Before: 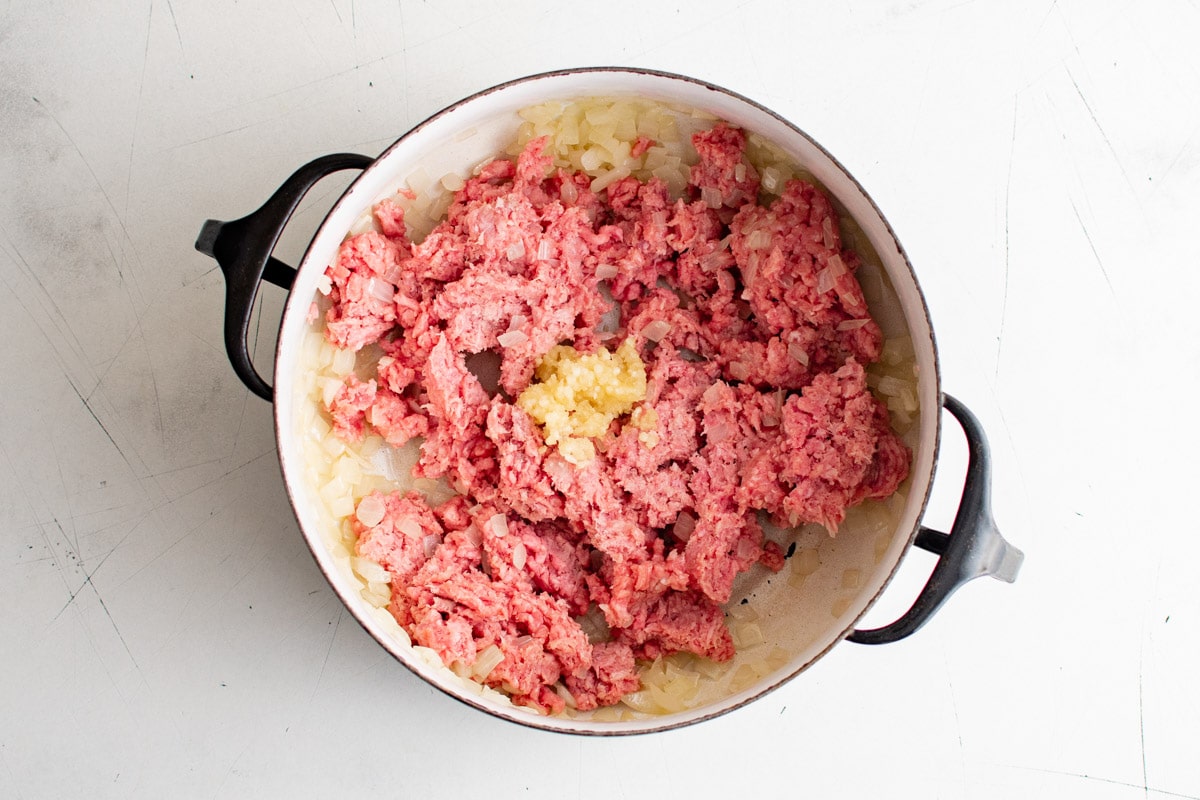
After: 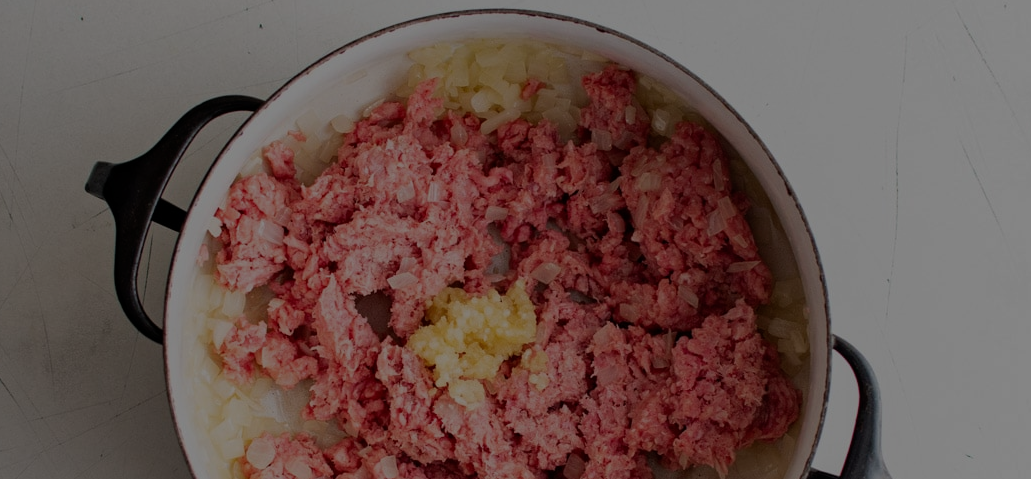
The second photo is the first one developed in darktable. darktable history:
crop and rotate: left 9.229%, top 7.277%, right 4.805%, bottom 32.742%
exposure: exposure -2.05 EV, compensate exposure bias true, compensate highlight preservation false
